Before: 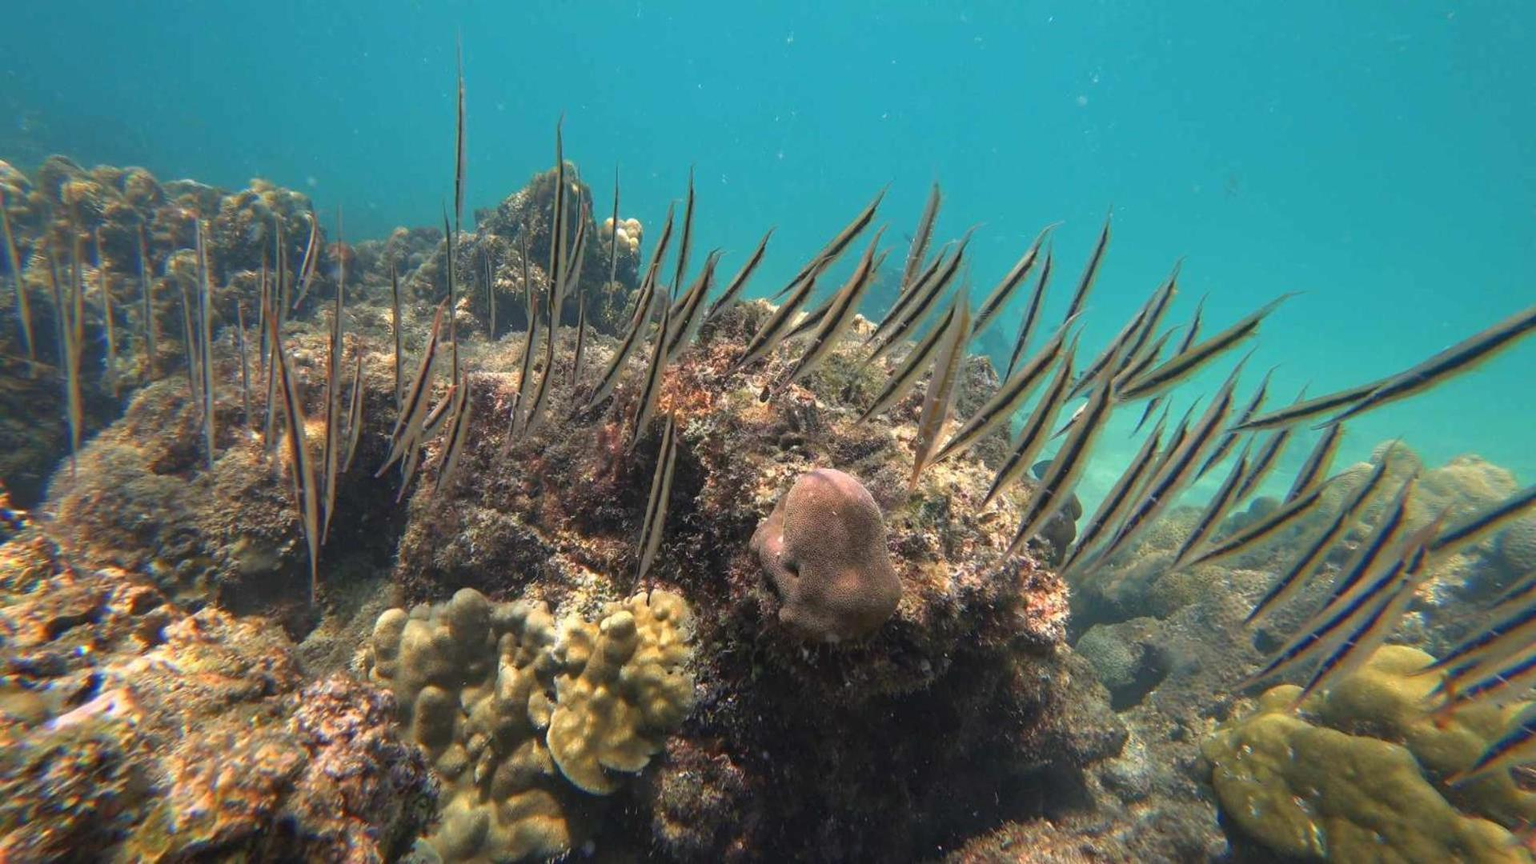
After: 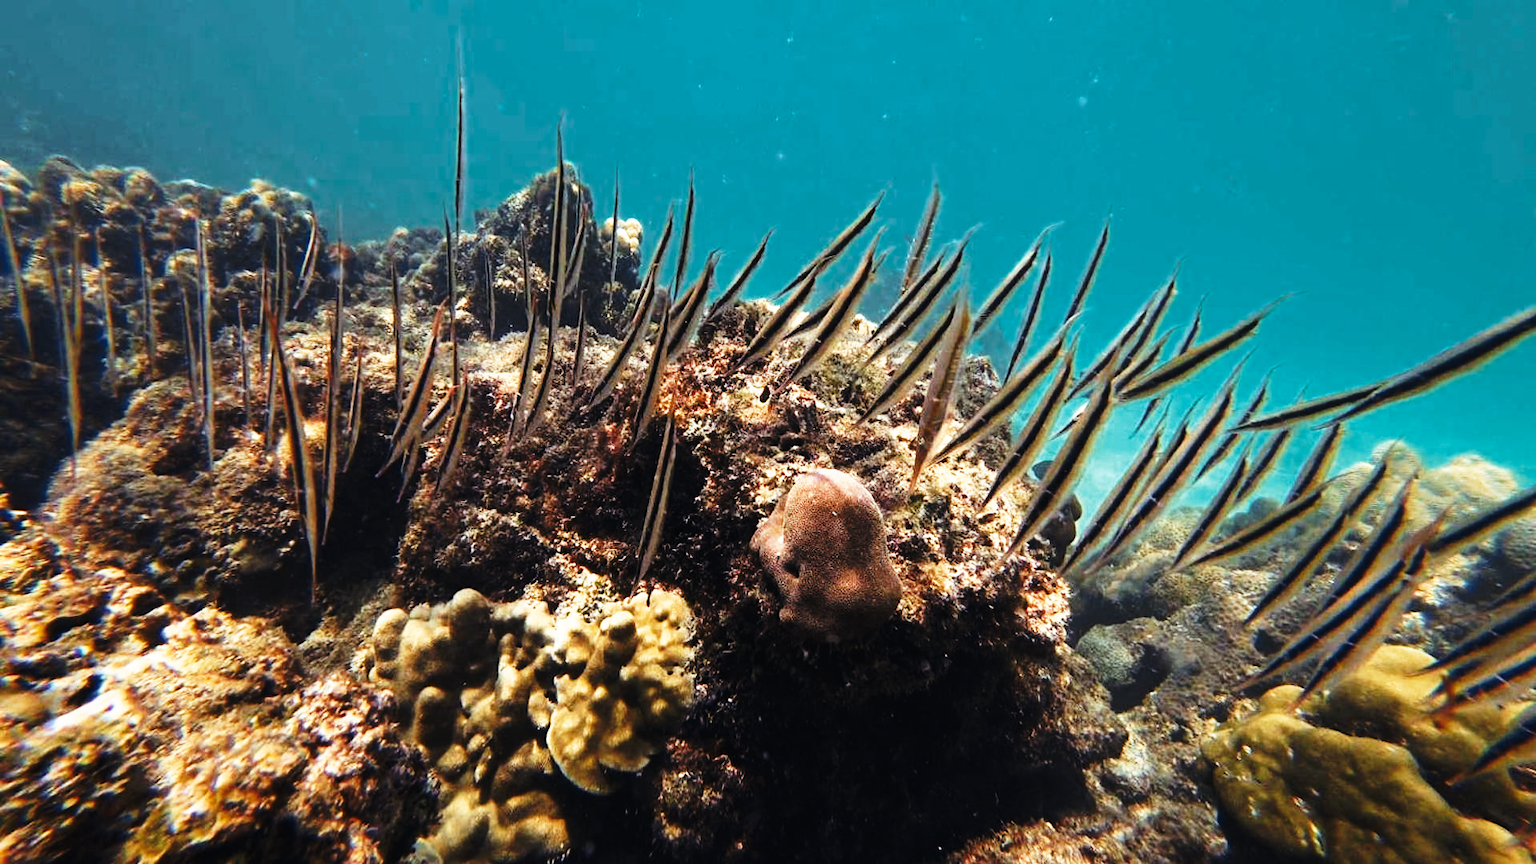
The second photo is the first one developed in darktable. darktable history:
tone curve: curves: ch0 [(0, 0) (0.003, 0.004) (0.011, 0.006) (0.025, 0.008) (0.044, 0.012) (0.069, 0.017) (0.1, 0.021) (0.136, 0.029) (0.177, 0.043) (0.224, 0.062) (0.277, 0.108) (0.335, 0.166) (0.399, 0.301) (0.468, 0.467) (0.543, 0.64) (0.623, 0.803) (0.709, 0.908) (0.801, 0.969) (0.898, 0.988) (1, 1)], preserve colors none
color look up table: target L [72.99, 79.76, 78.35, 94.2, 52.94, 50.86, 69.75, 51.93, 63.38, 48.81, 63.52, 42.63, 55.91, 33.07, 26.65, 200, 68.84, 78.85, 55.13, 56.3, 44.38, 41.45, 51.84, 49.34, 42.06, 39.91, 32.32, 7.289, 86.34, 63.57, 61.72, 47.47, 49.32, 52.6, 45.03, 39.88, 38.47, 38.08, 34.53, 31.76, 28.94, 23.05, 9.073, 53.05, 72.76, 59.12, 48.49, 44.13, 36.44], target a [-1.987, -2.08, -16.59, -3.77, -13.96, -16.55, -14.63, -19.72, -18.57, -12.79, -4.156, -14.55, -3.052, -16.21, -2.479, 0, 3.012, 4.857, 15.04, 17.96, 31.65, 26.31, 6.436, 18.94, 10.74, 17.83, 19.54, 3.009, 1.093, 20.17, 15.53, 35.41, 30.12, 3.566, 33.03, 14.67, 24.84, -1.979, 0.272, 27.78, 21.8, 0.278, 9.219, -13.09, -12.33, -15.64, -10.34, -6.169, -6.281], target b [34.99, 25.08, -3.881, 15.7, -8.466, -0.876, 22.28, 24.61, -6.425, -5.228, 21.92, 7.921, 29.51, 5.988, 15.46, 0, 40.42, 13.12, 30.1, 2.035, -2.187, 27.5, 1.889, 17.69, 25.93, 29.49, 29.34, 1.199, -2.203, -17.7, -14.87, -22.98, -14.36, -24.41, -21.54, -9.021, -11.24, -14.1, -14.49, -28.27, -21.63, -15.71, -14.12, -10.77, -18.68, -20.39, -10.25, -13.05, -4.789], num patches 49
